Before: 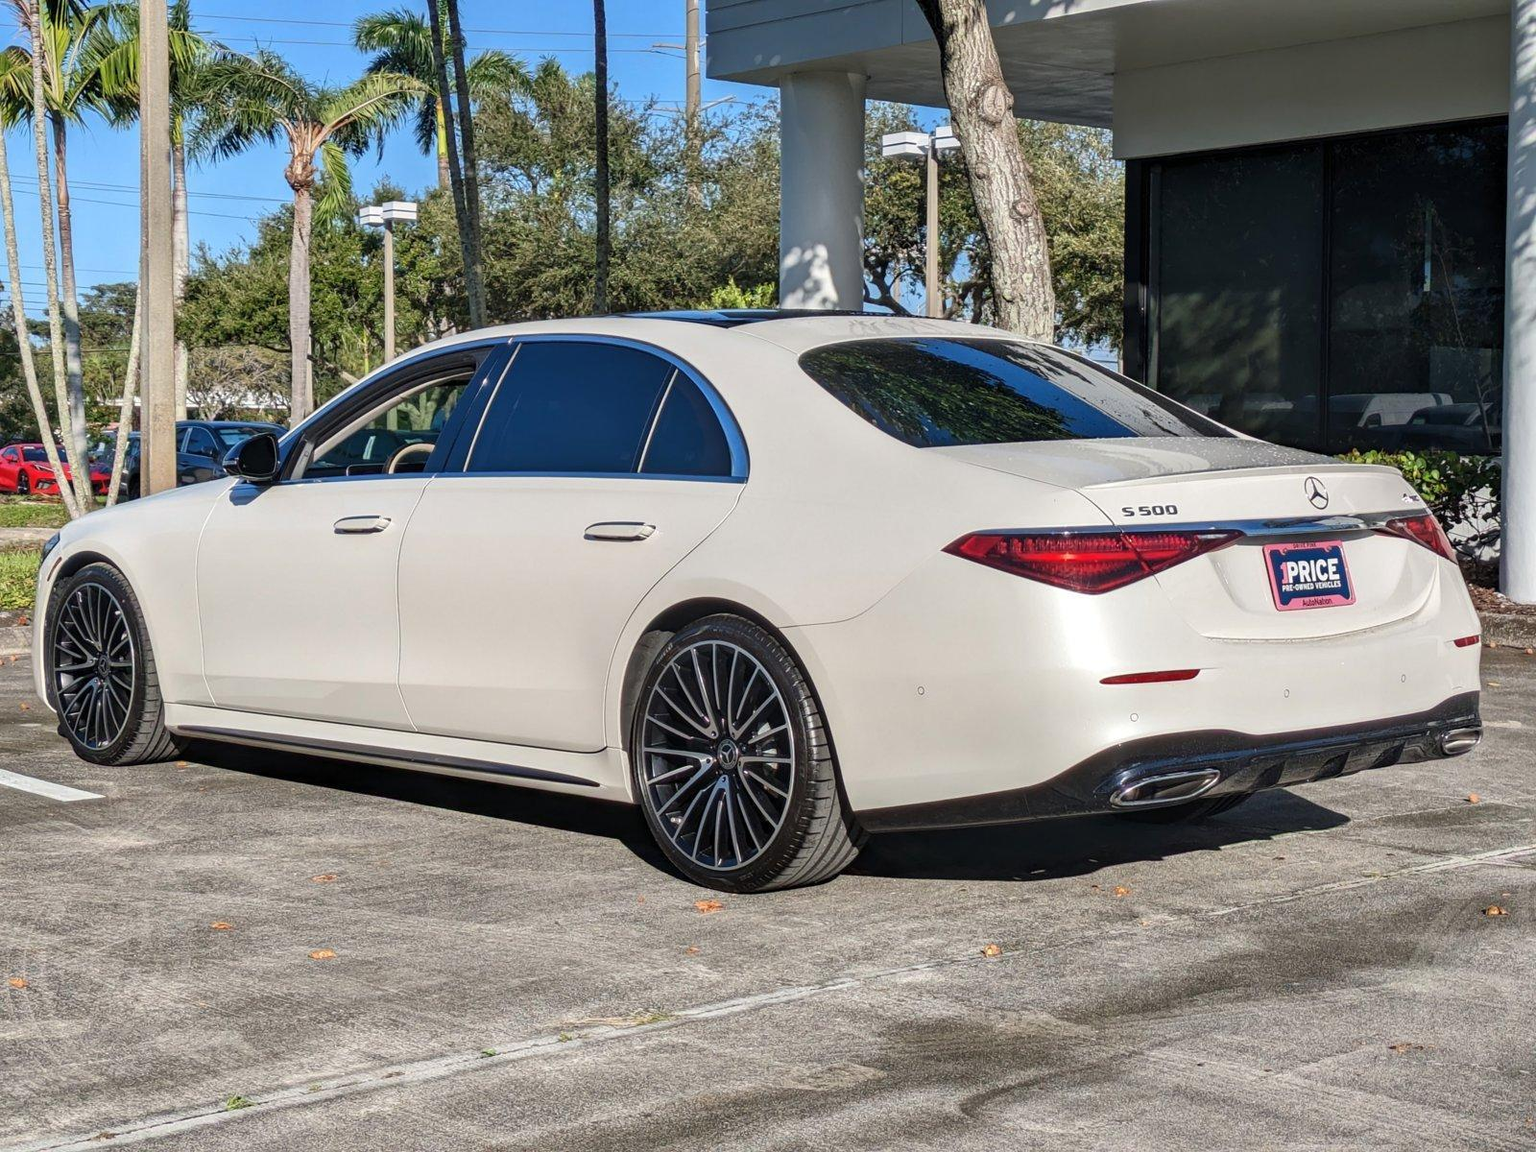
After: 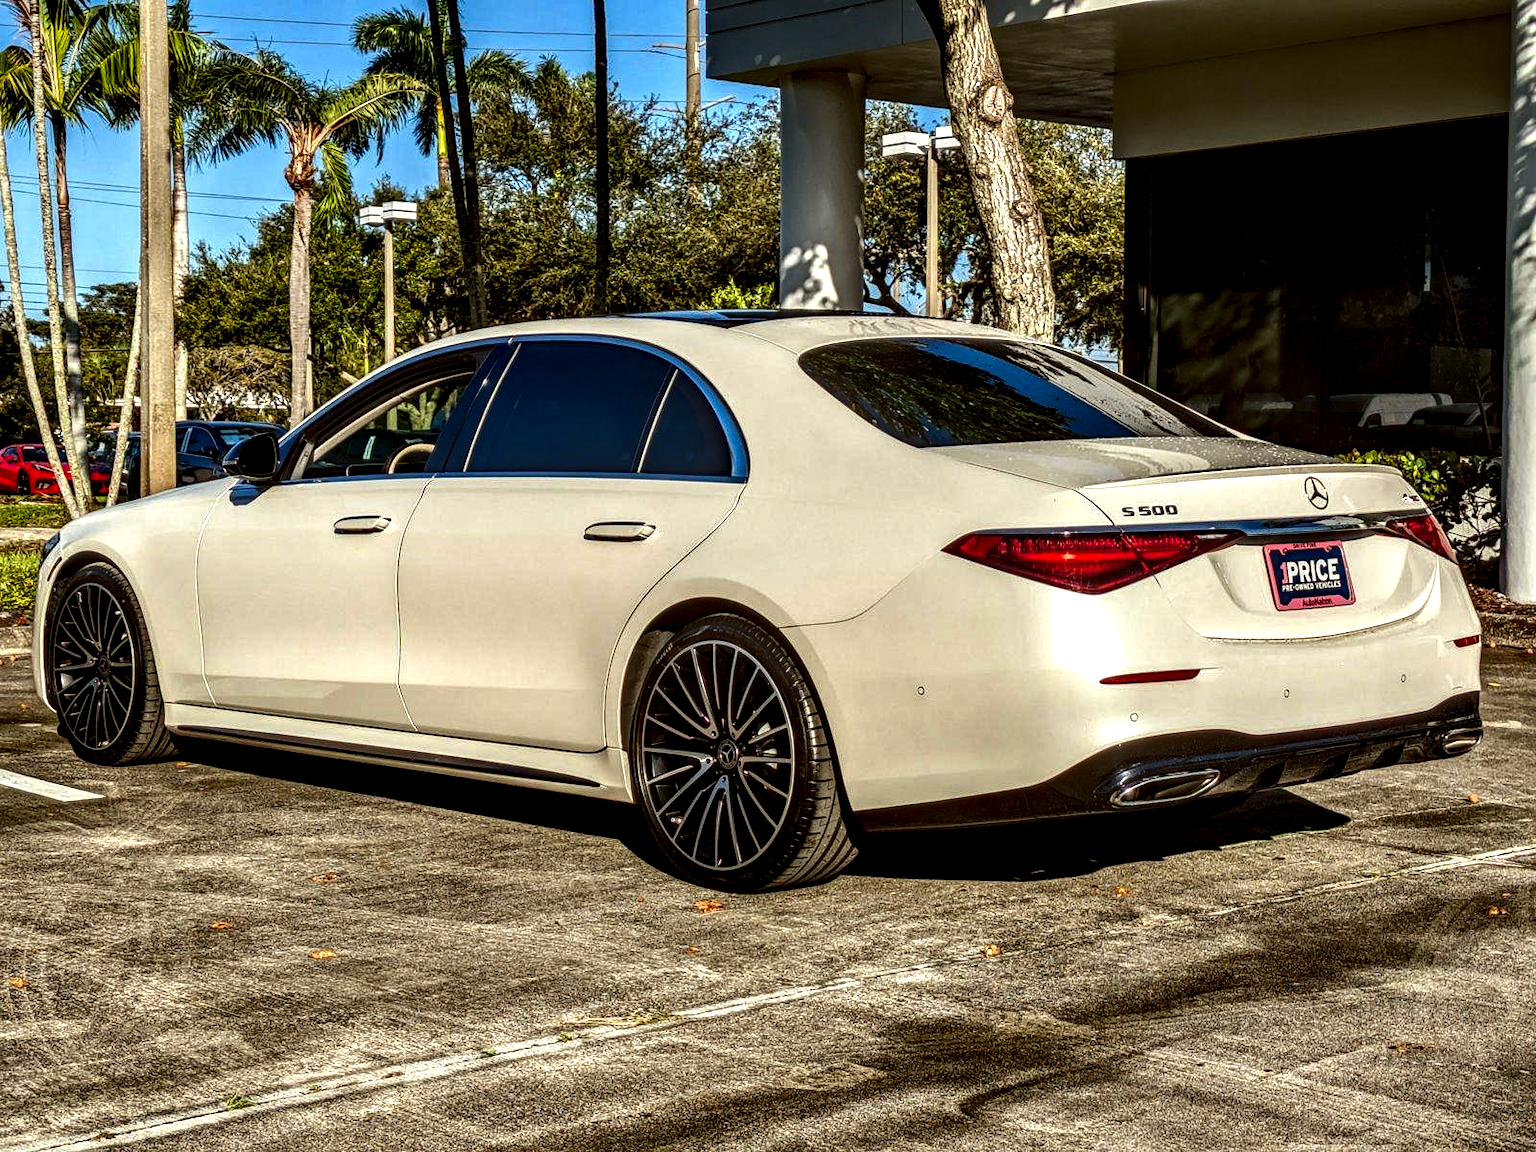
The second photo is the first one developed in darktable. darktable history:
contrast brightness saturation: brightness -0.249, saturation 0.201
local contrast: detail 204%
color balance rgb: power › chroma 2.518%, power › hue 67.27°, highlights gain › luminance 5.676%, highlights gain › chroma 1.262%, highlights gain › hue 87.13°, global offset › luminance 1.468%, perceptual saturation grading › global saturation 0.693%, global vibrance 20%
